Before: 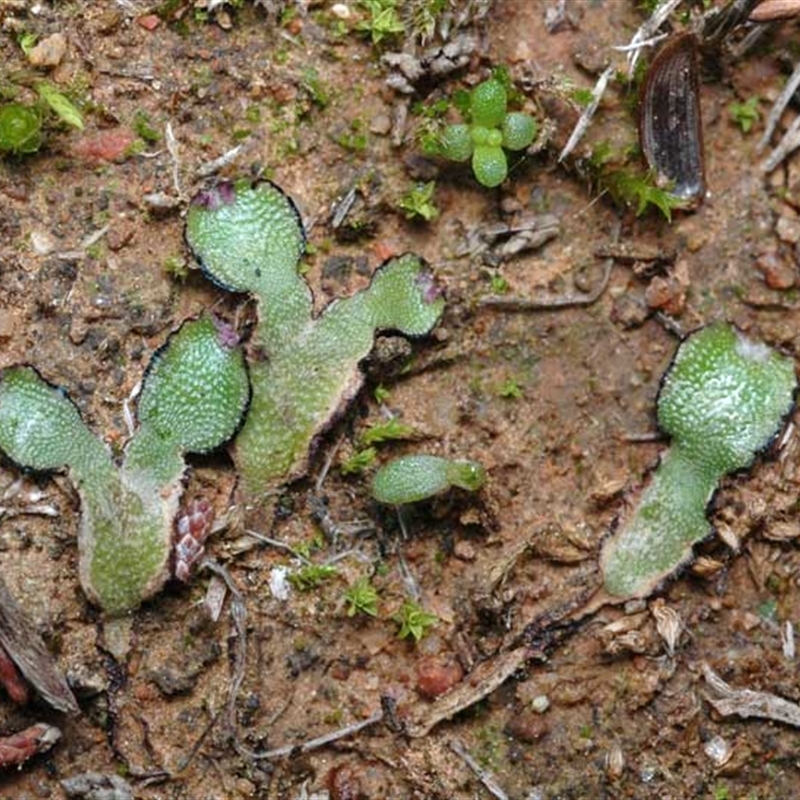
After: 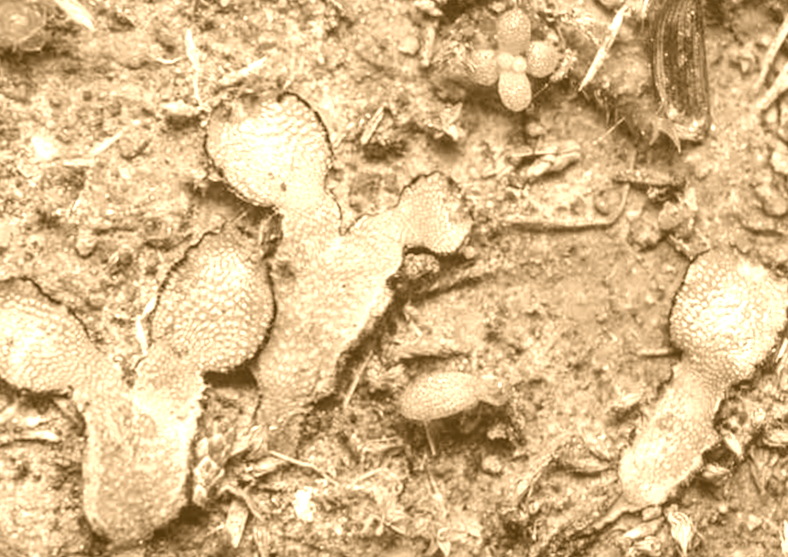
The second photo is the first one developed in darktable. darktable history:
exposure: black level correction -0.001, exposure 0.08 EV, compensate highlight preservation false
local contrast: on, module defaults
colorize: hue 28.8°, source mix 100%
crop: top 5.667%, bottom 17.637%
rotate and perspective: rotation -0.013°, lens shift (vertical) -0.027, lens shift (horizontal) 0.178, crop left 0.016, crop right 0.989, crop top 0.082, crop bottom 0.918
